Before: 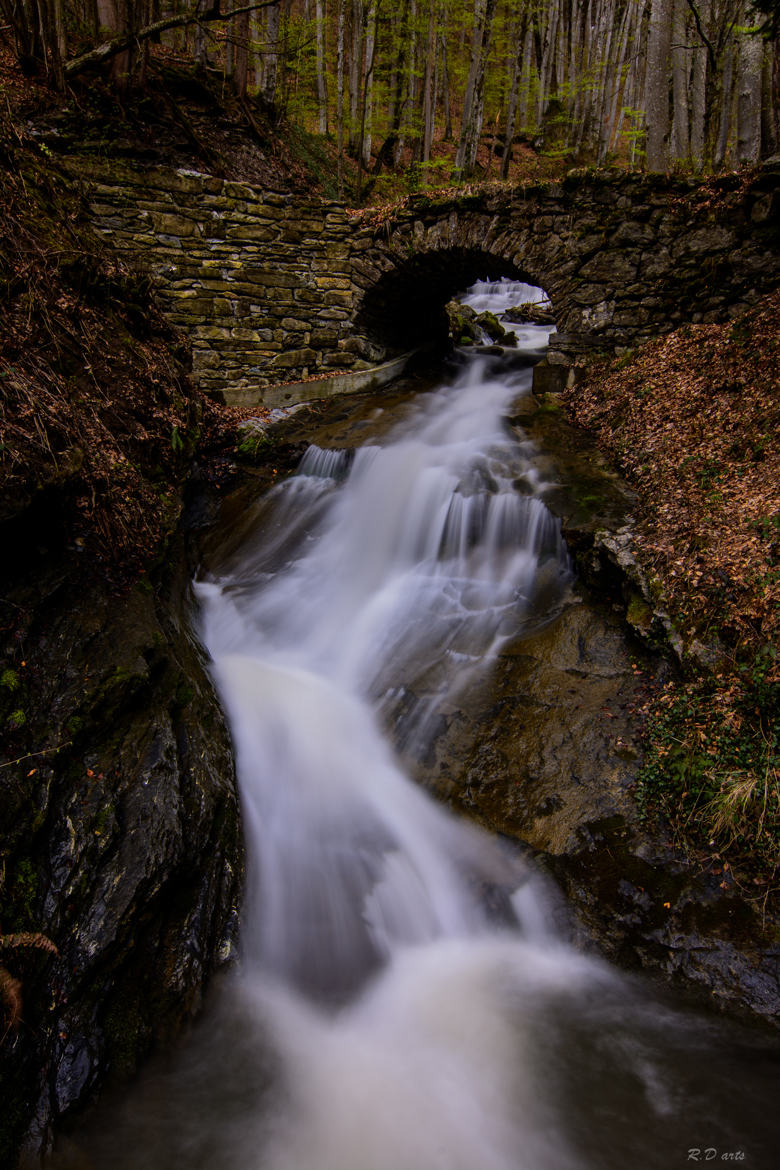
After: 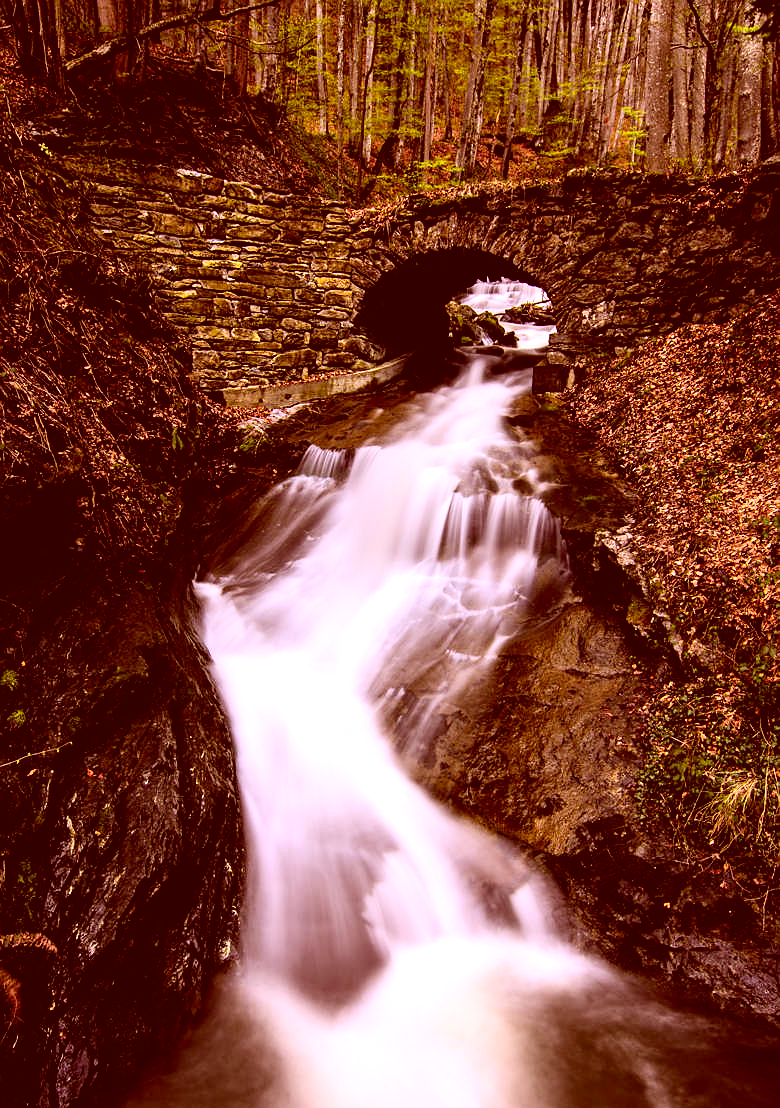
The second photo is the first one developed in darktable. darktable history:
exposure: black level correction 0, exposure 0.694 EV, compensate highlight preservation false
color correction: highlights a* 9.43, highlights b* 8.48, shadows a* 39.48, shadows b* 39.39, saturation 0.819
sharpen: radius 0.983, amount 0.603
contrast brightness saturation: contrast 0.243, brightness 0.259, saturation 0.372
crop and rotate: top 0.002%, bottom 5.263%
levels: levels [0.062, 0.494, 0.925]
shadows and highlights: shadows 20.74, highlights -35.67, soften with gaussian
